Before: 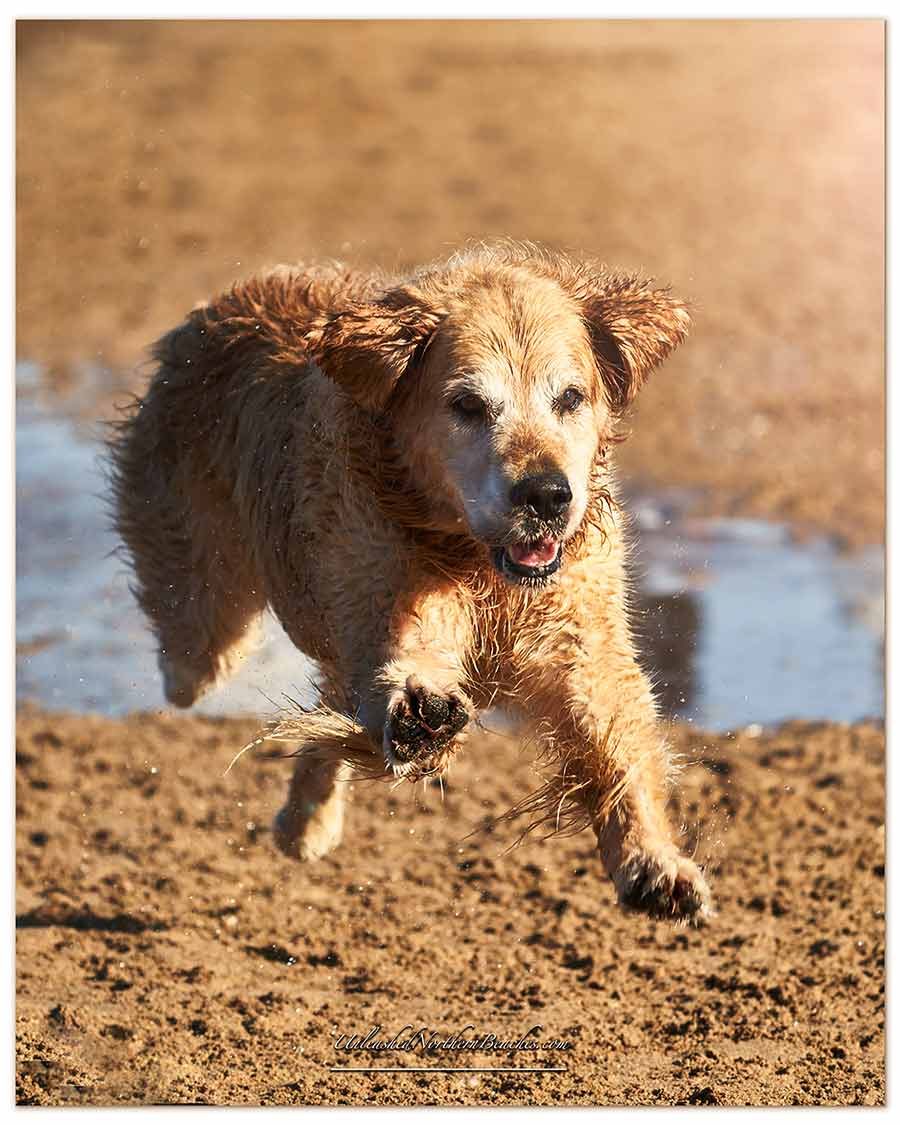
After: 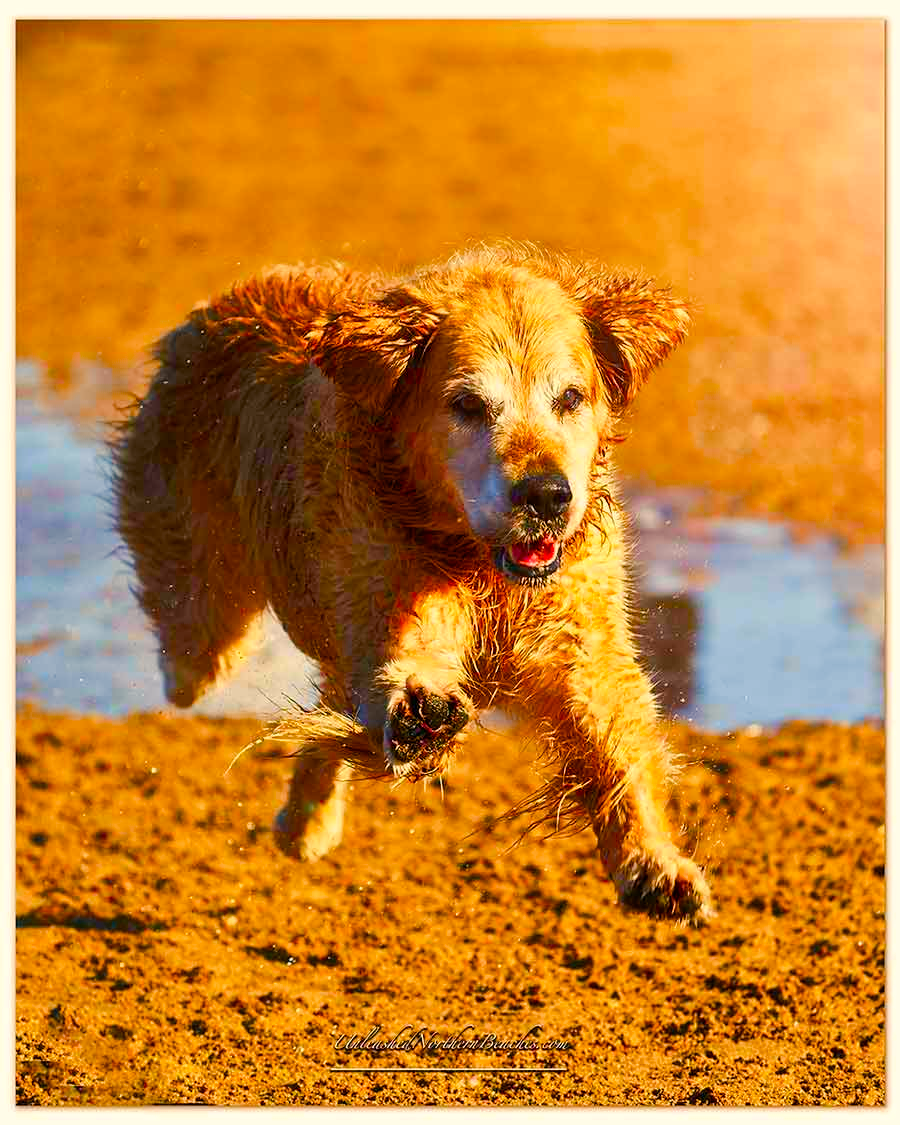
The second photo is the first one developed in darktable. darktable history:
color balance rgb: highlights gain › chroma 3.019%, highlights gain › hue 75.83°, perceptual saturation grading › global saturation 27.37%, perceptual saturation grading › highlights -27.972%, perceptual saturation grading › mid-tones 15.736%, perceptual saturation grading › shadows 33.621%, perceptual brilliance grading › mid-tones 10.411%, perceptual brilliance grading › shadows 15.156%, global vibrance 44.279%
contrast brightness saturation: brightness -0.022, saturation 0.355
